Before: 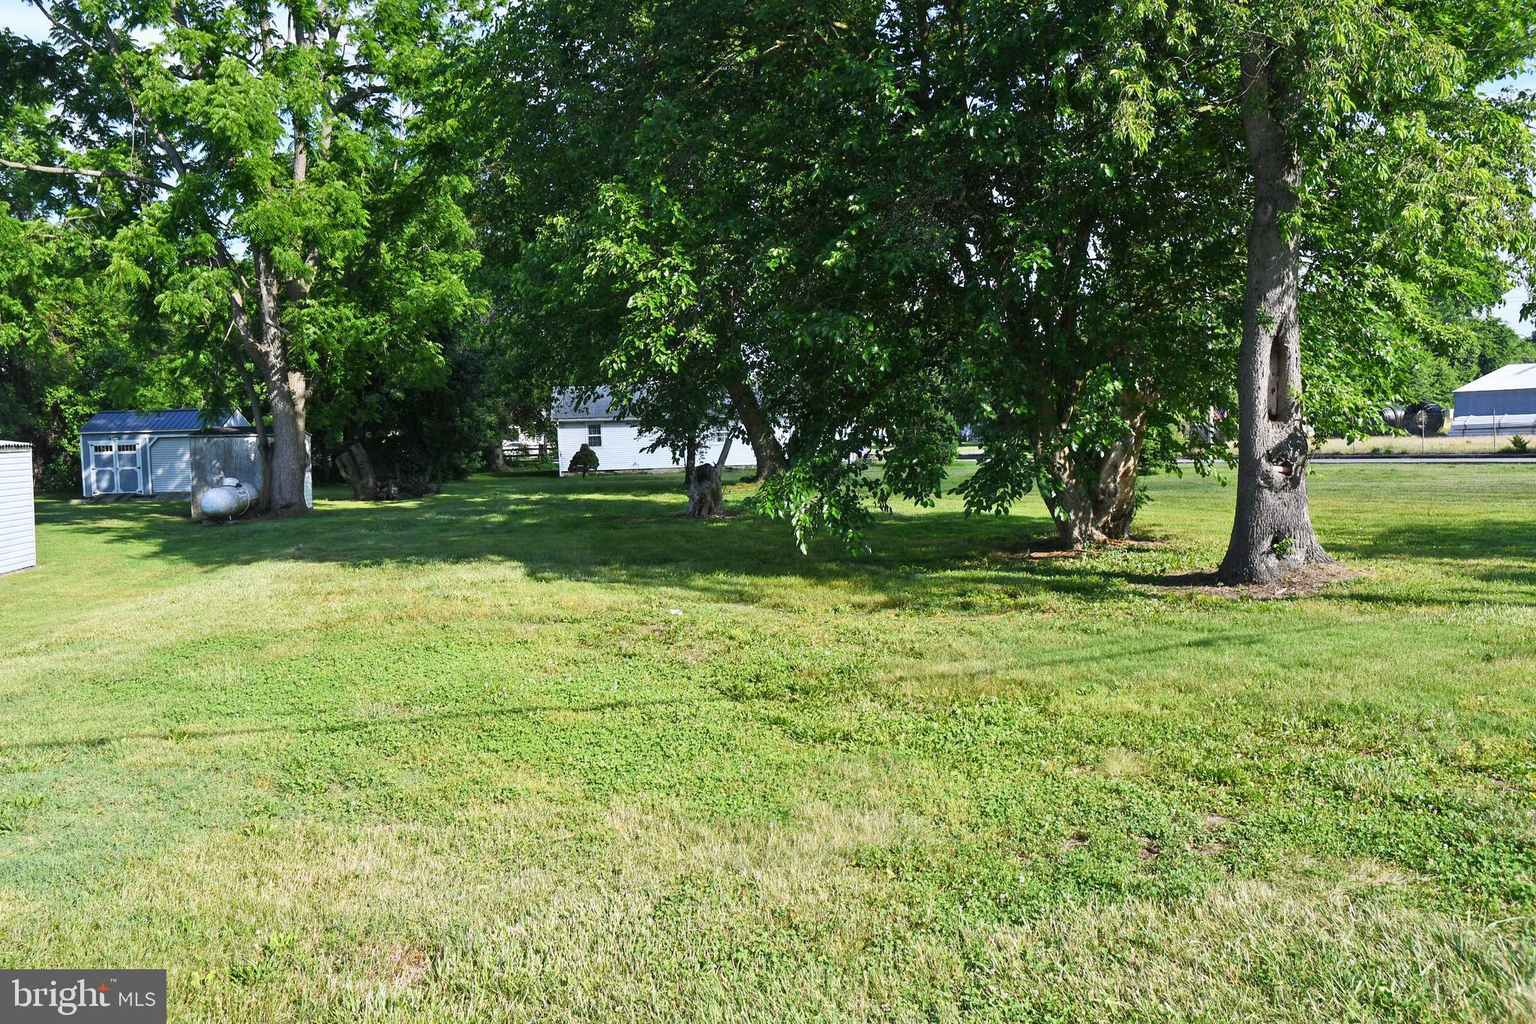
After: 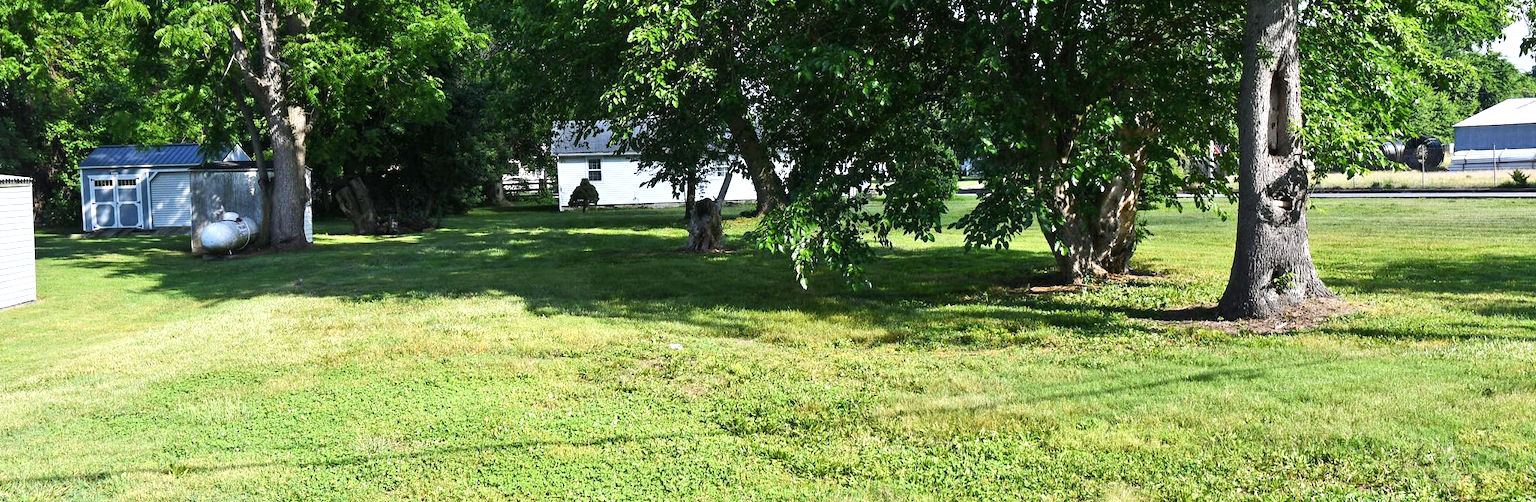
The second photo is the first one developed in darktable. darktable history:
crop and rotate: top 25.953%, bottom 24.914%
tone equalizer: -8 EV -0.438 EV, -7 EV -0.364 EV, -6 EV -0.298 EV, -5 EV -0.215 EV, -3 EV 0.25 EV, -2 EV 0.356 EV, -1 EV 0.389 EV, +0 EV 0.434 EV, edges refinement/feathering 500, mask exposure compensation -1.57 EV, preserve details no
